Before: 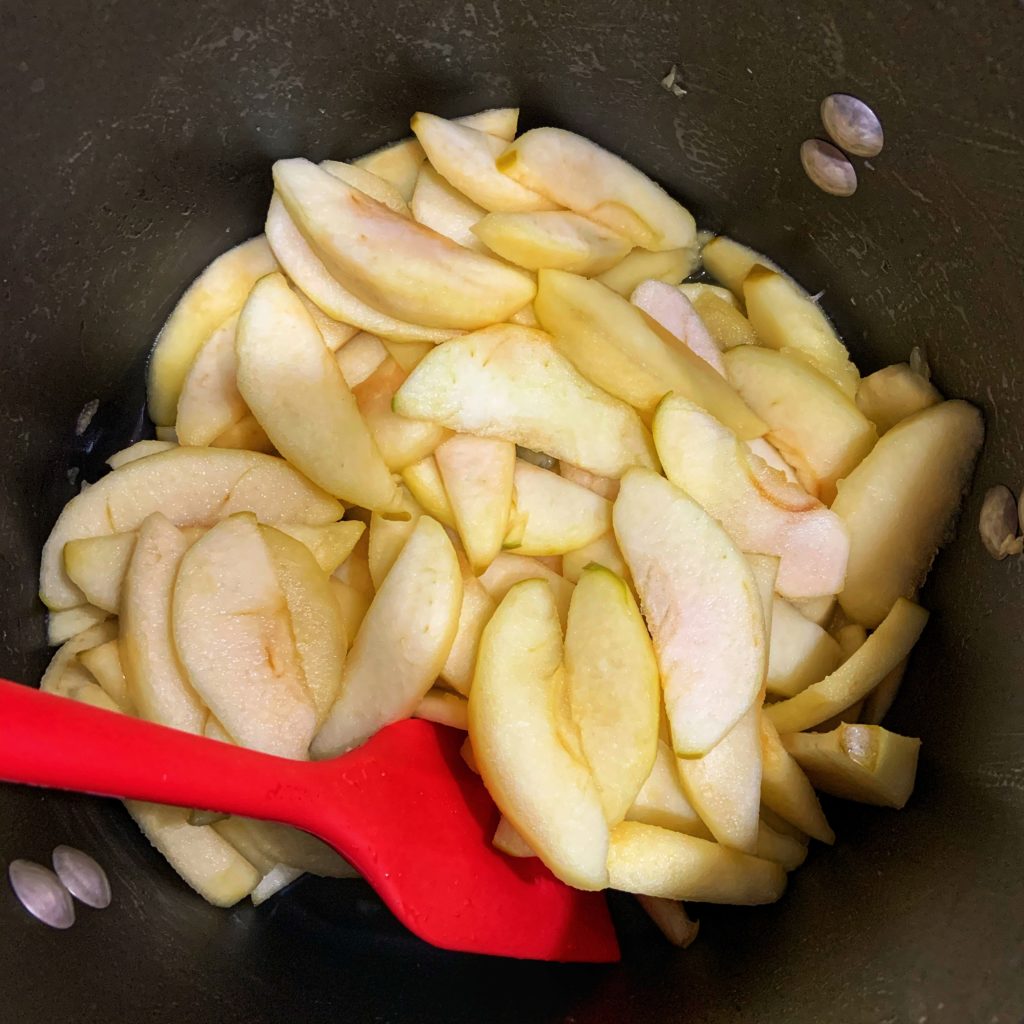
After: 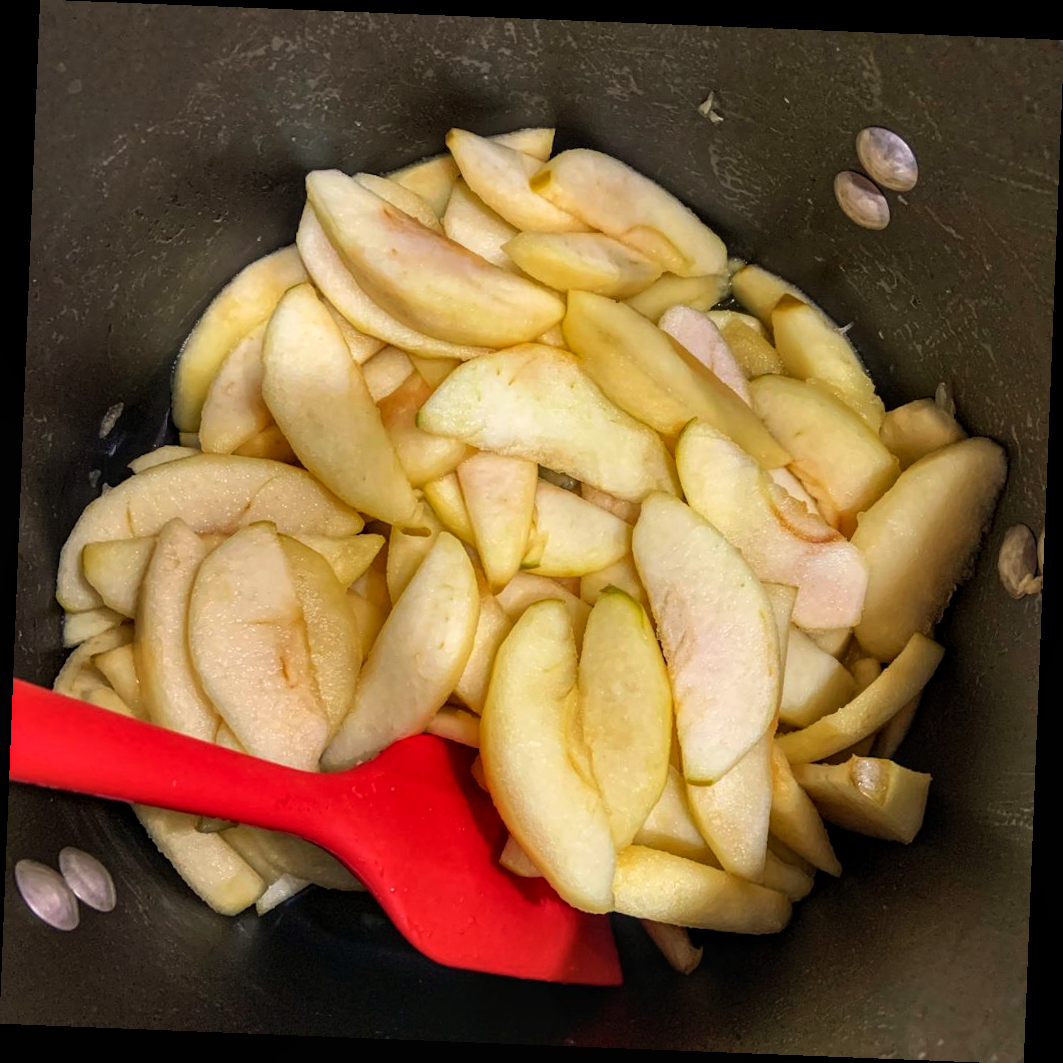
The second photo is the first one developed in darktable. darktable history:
local contrast: detail 130%
white balance: red 1.029, blue 0.92
rotate and perspective: rotation 2.27°, automatic cropping off
